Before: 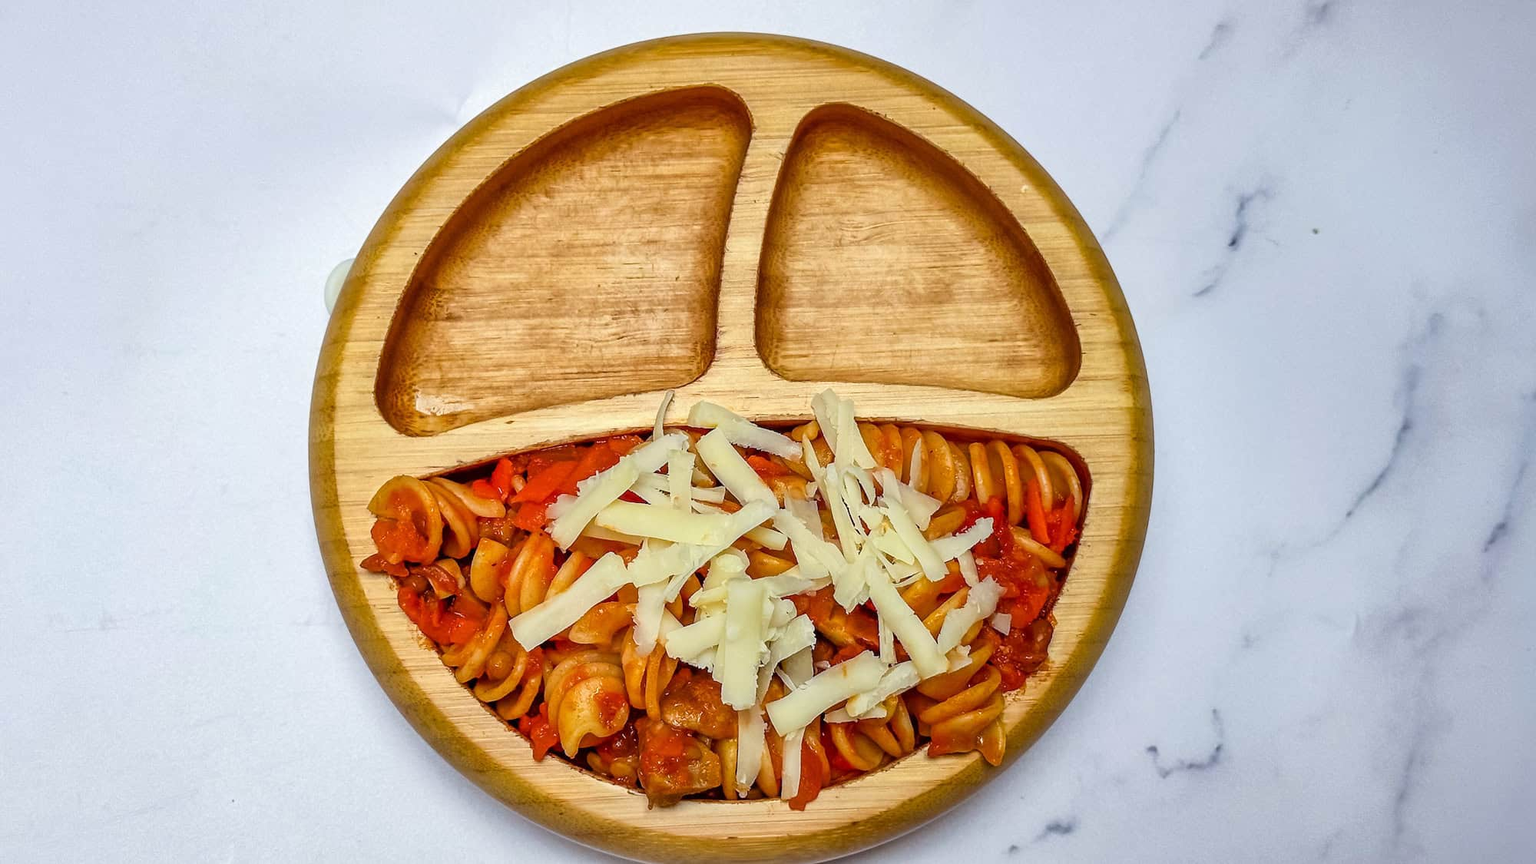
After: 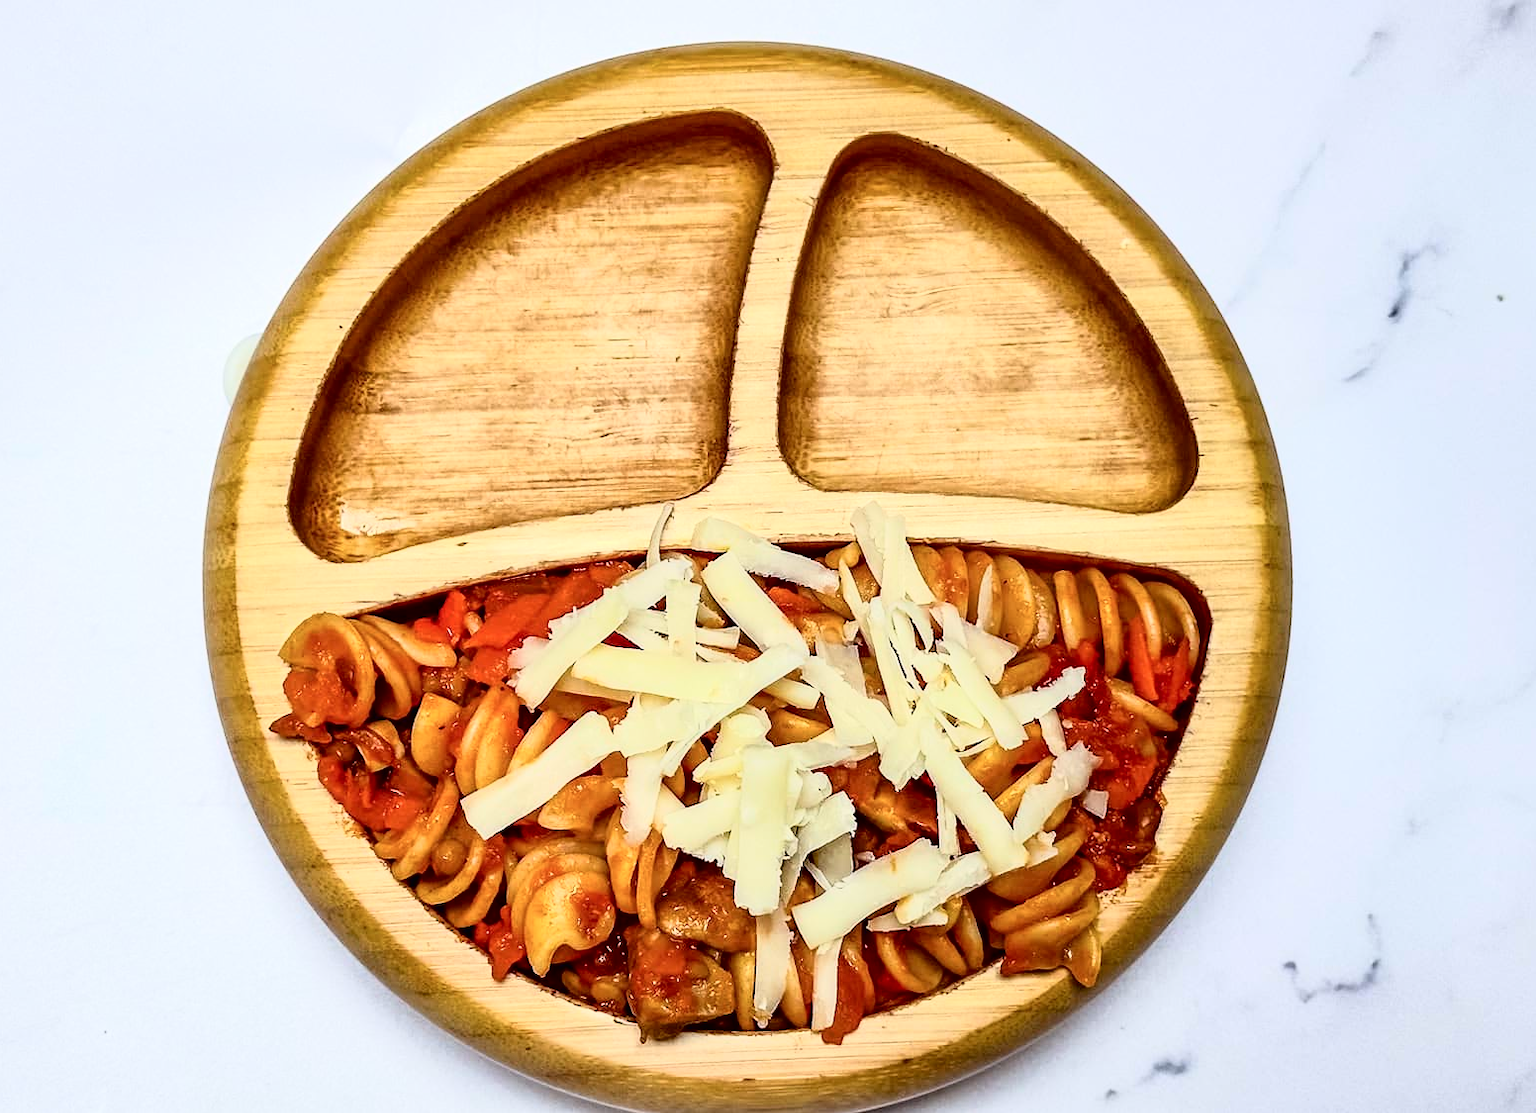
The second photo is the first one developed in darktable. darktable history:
crop: left 9.87%, right 12.441%
tone curve: curves: ch0 [(0.016, 0.011) (0.094, 0.016) (0.469, 0.508) (0.721, 0.862) (1, 1)], color space Lab, independent channels, preserve colors none
